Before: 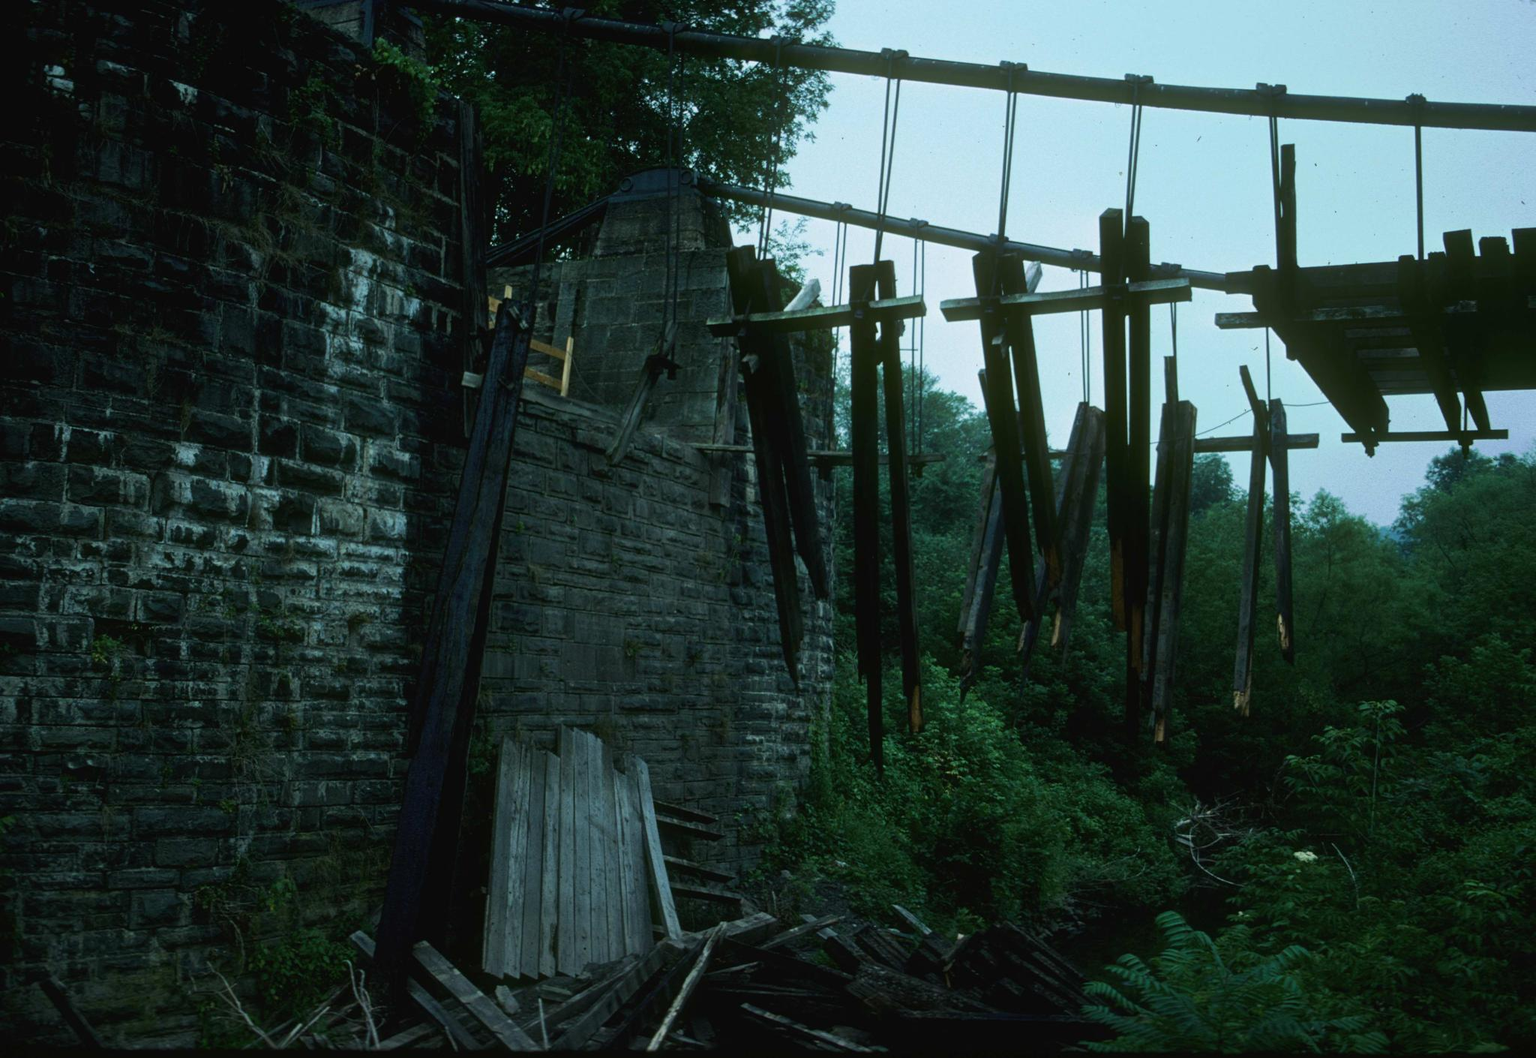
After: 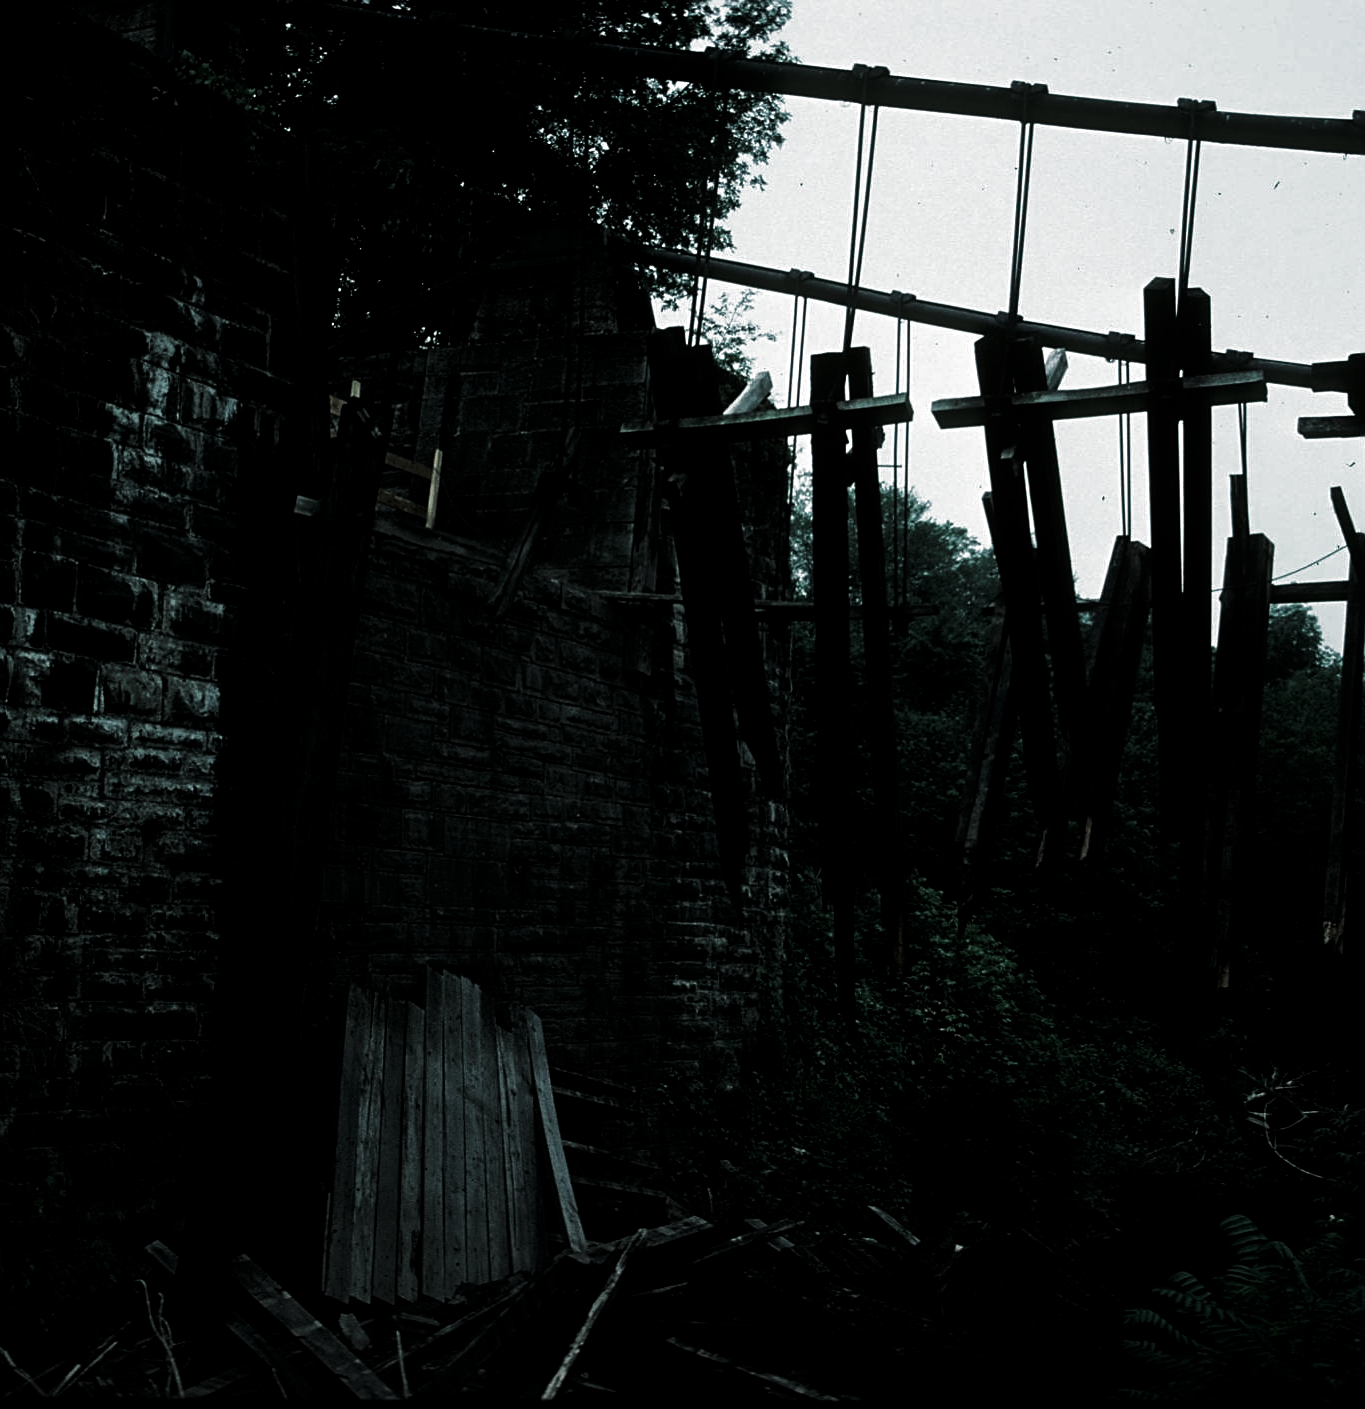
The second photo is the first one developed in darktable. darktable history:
levels: levels [0, 0.618, 1]
sharpen: on, module defaults
filmic rgb: black relative exposure -8.2 EV, white relative exposure 2.2 EV, threshold 3 EV, hardness 7.11, latitude 75%, contrast 1.325, highlights saturation mix -2%, shadows ↔ highlights balance 30%, preserve chrominance RGB euclidean norm, color science v5 (2021), contrast in shadows safe, contrast in highlights safe, enable highlight reconstruction true
crop and rotate: left 15.754%, right 17.579%
color contrast: blue-yellow contrast 0.62
